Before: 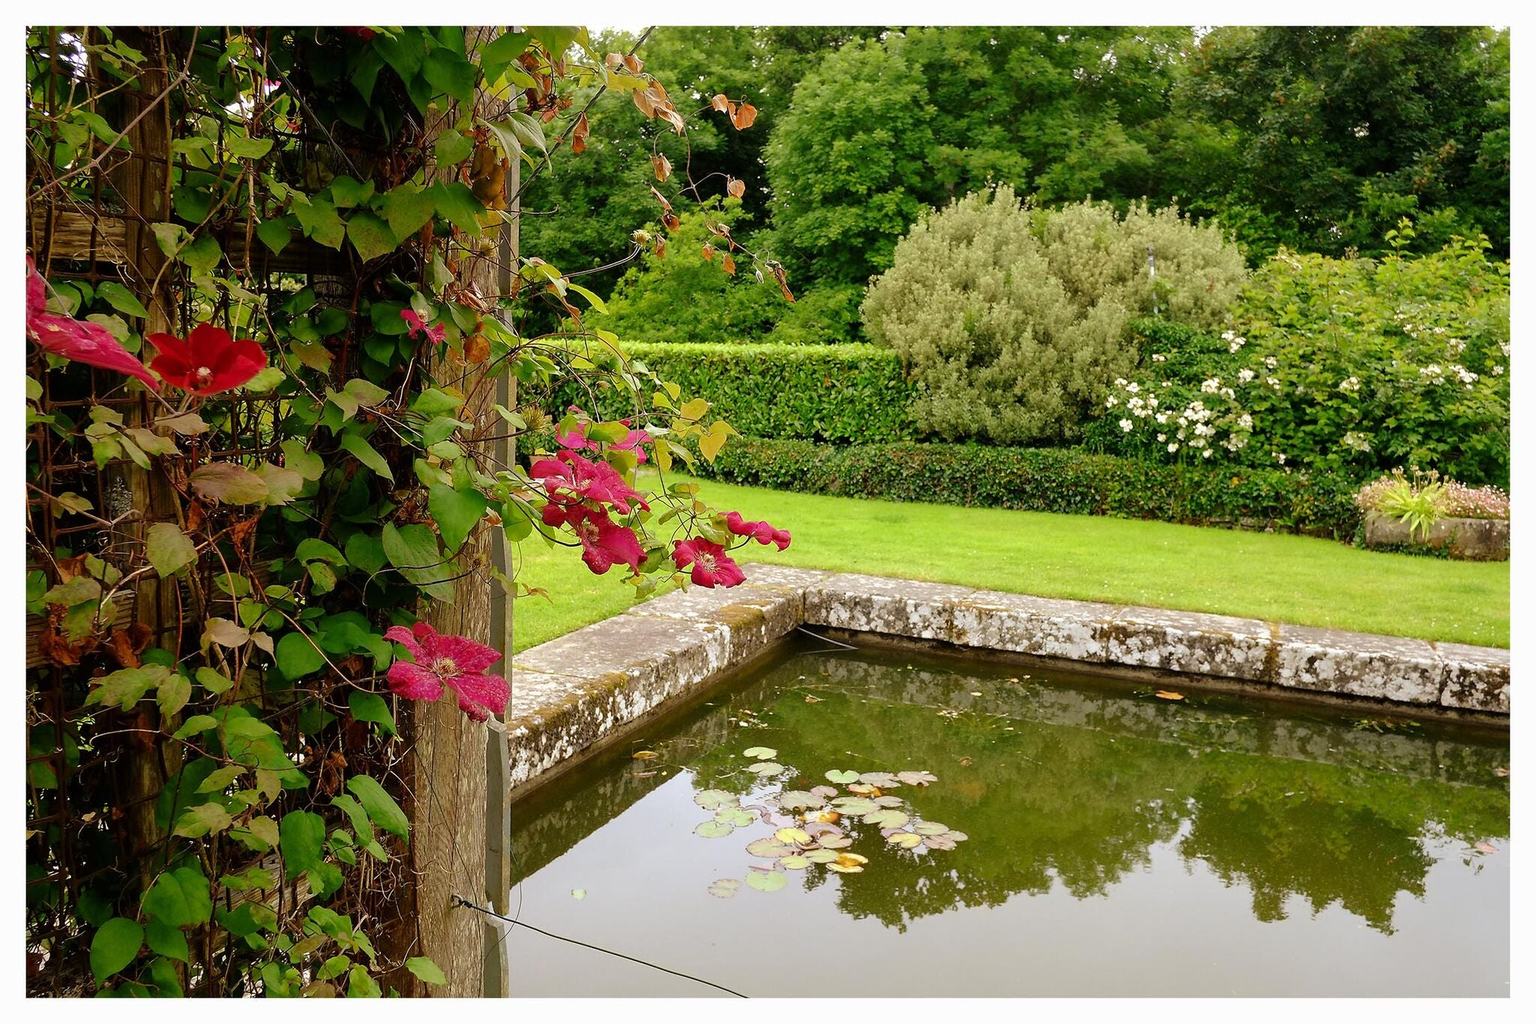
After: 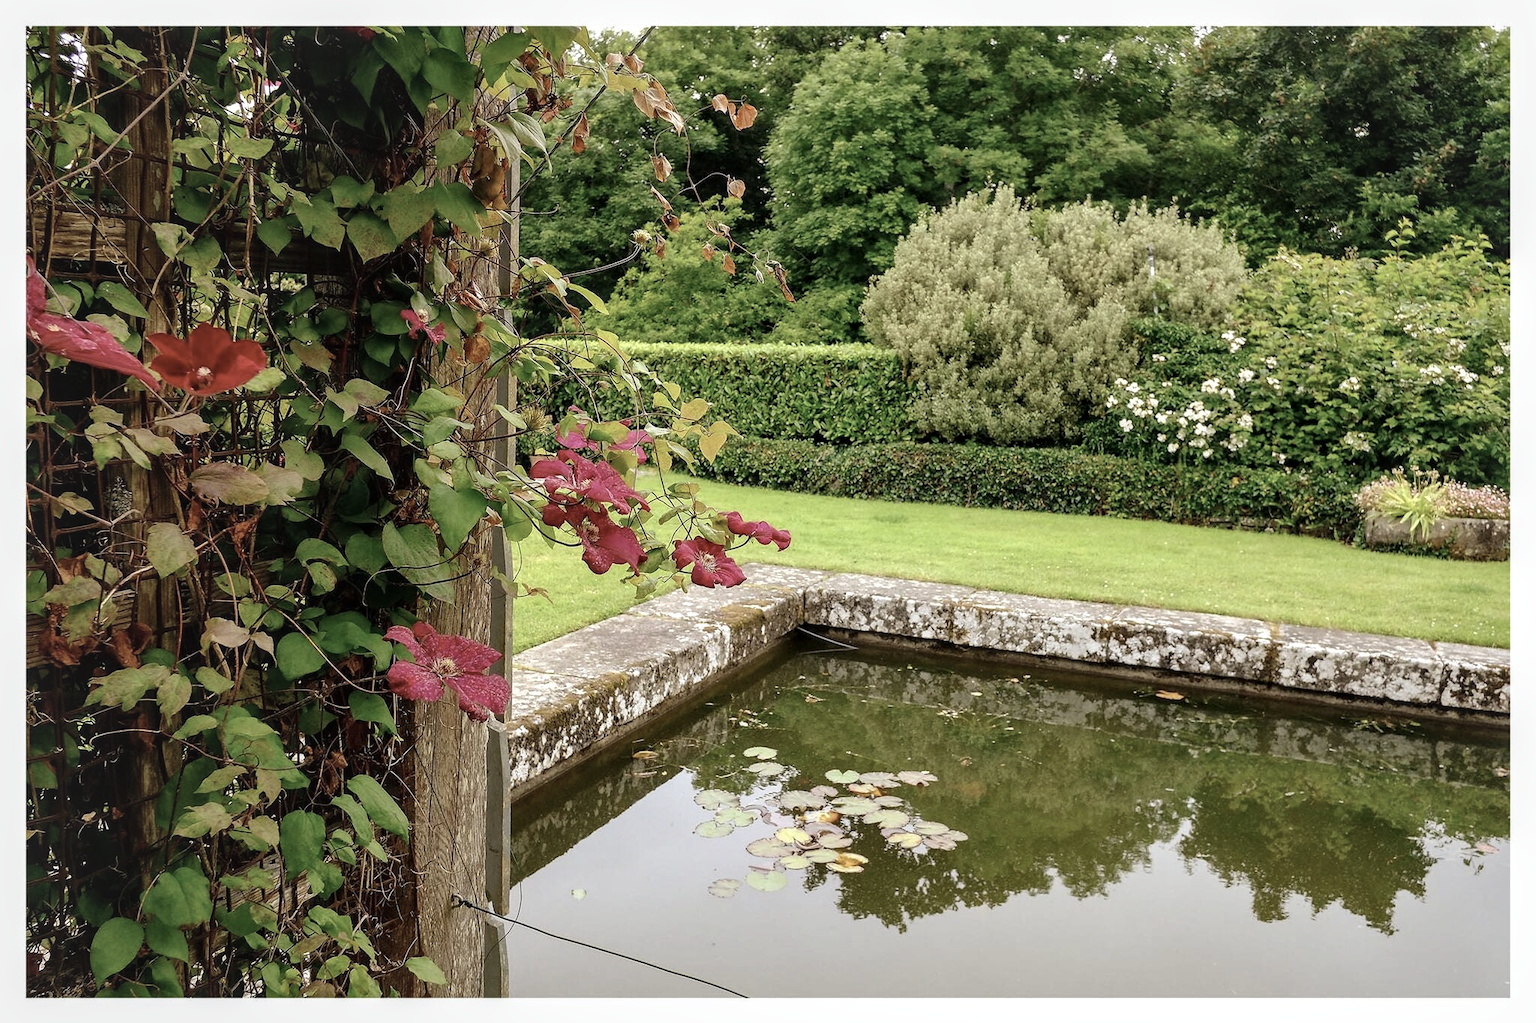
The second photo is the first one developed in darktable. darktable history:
color correction: highlights a* -0.182, highlights b* -0.124
local contrast: on, module defaults
contrast brightness saturation: contrast 0.1, saturation -0.36
